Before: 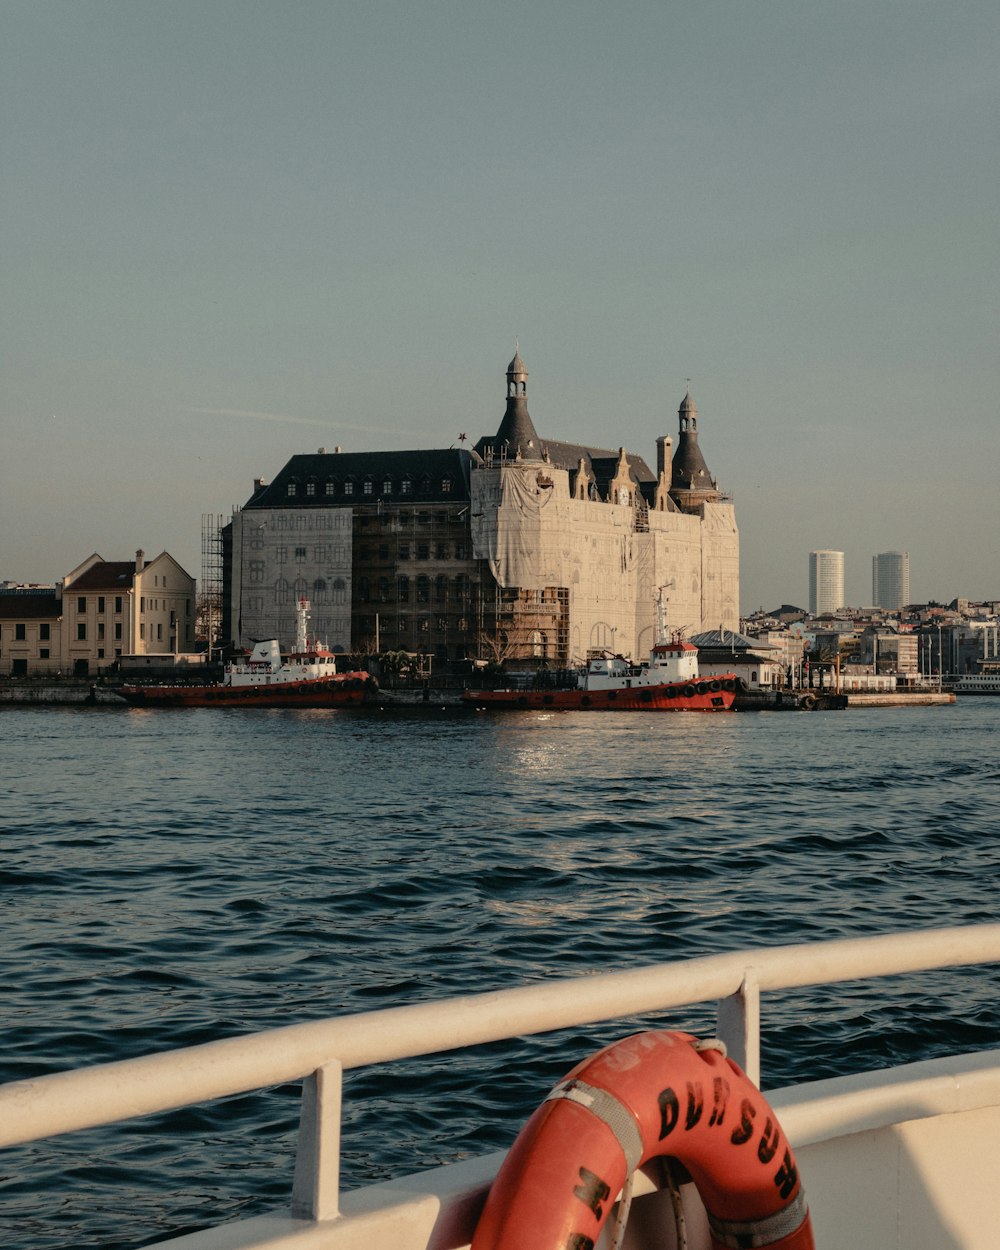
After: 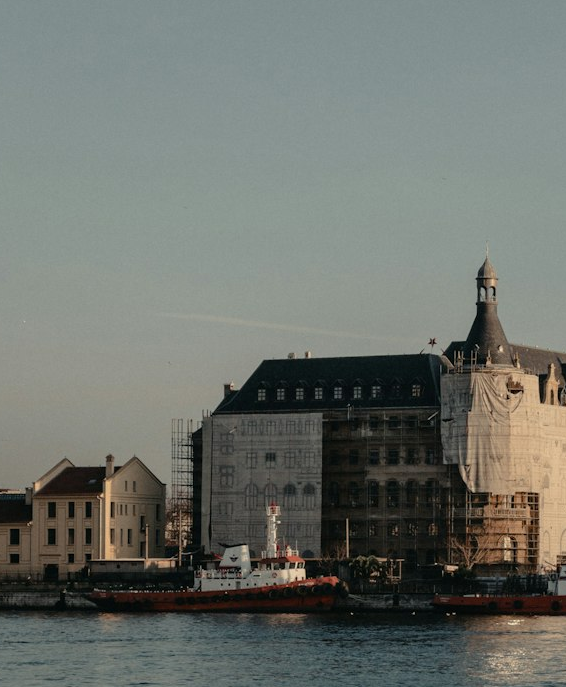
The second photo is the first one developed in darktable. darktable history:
crop and rotate: left 3.024%, top 7.688%, right 40.302%, bottom 37.346%
